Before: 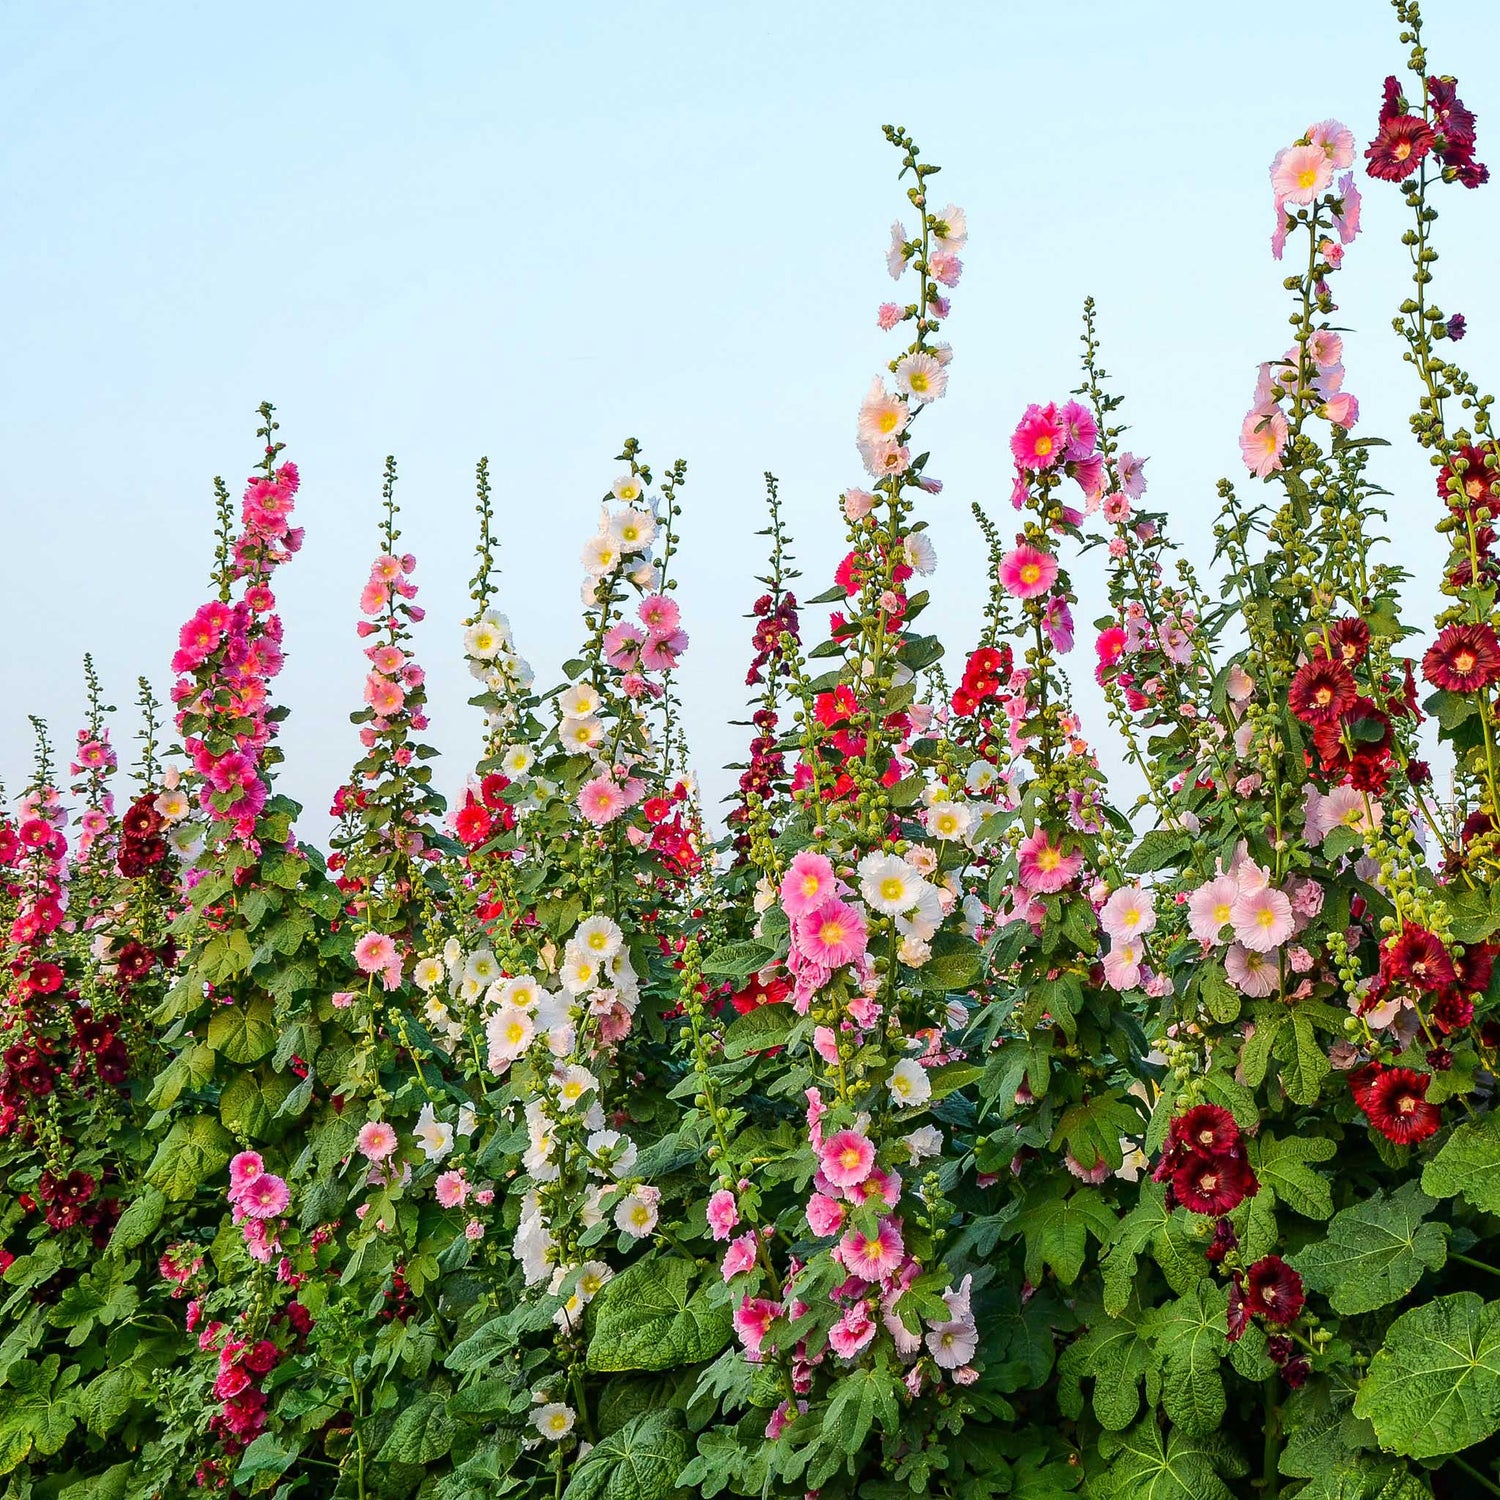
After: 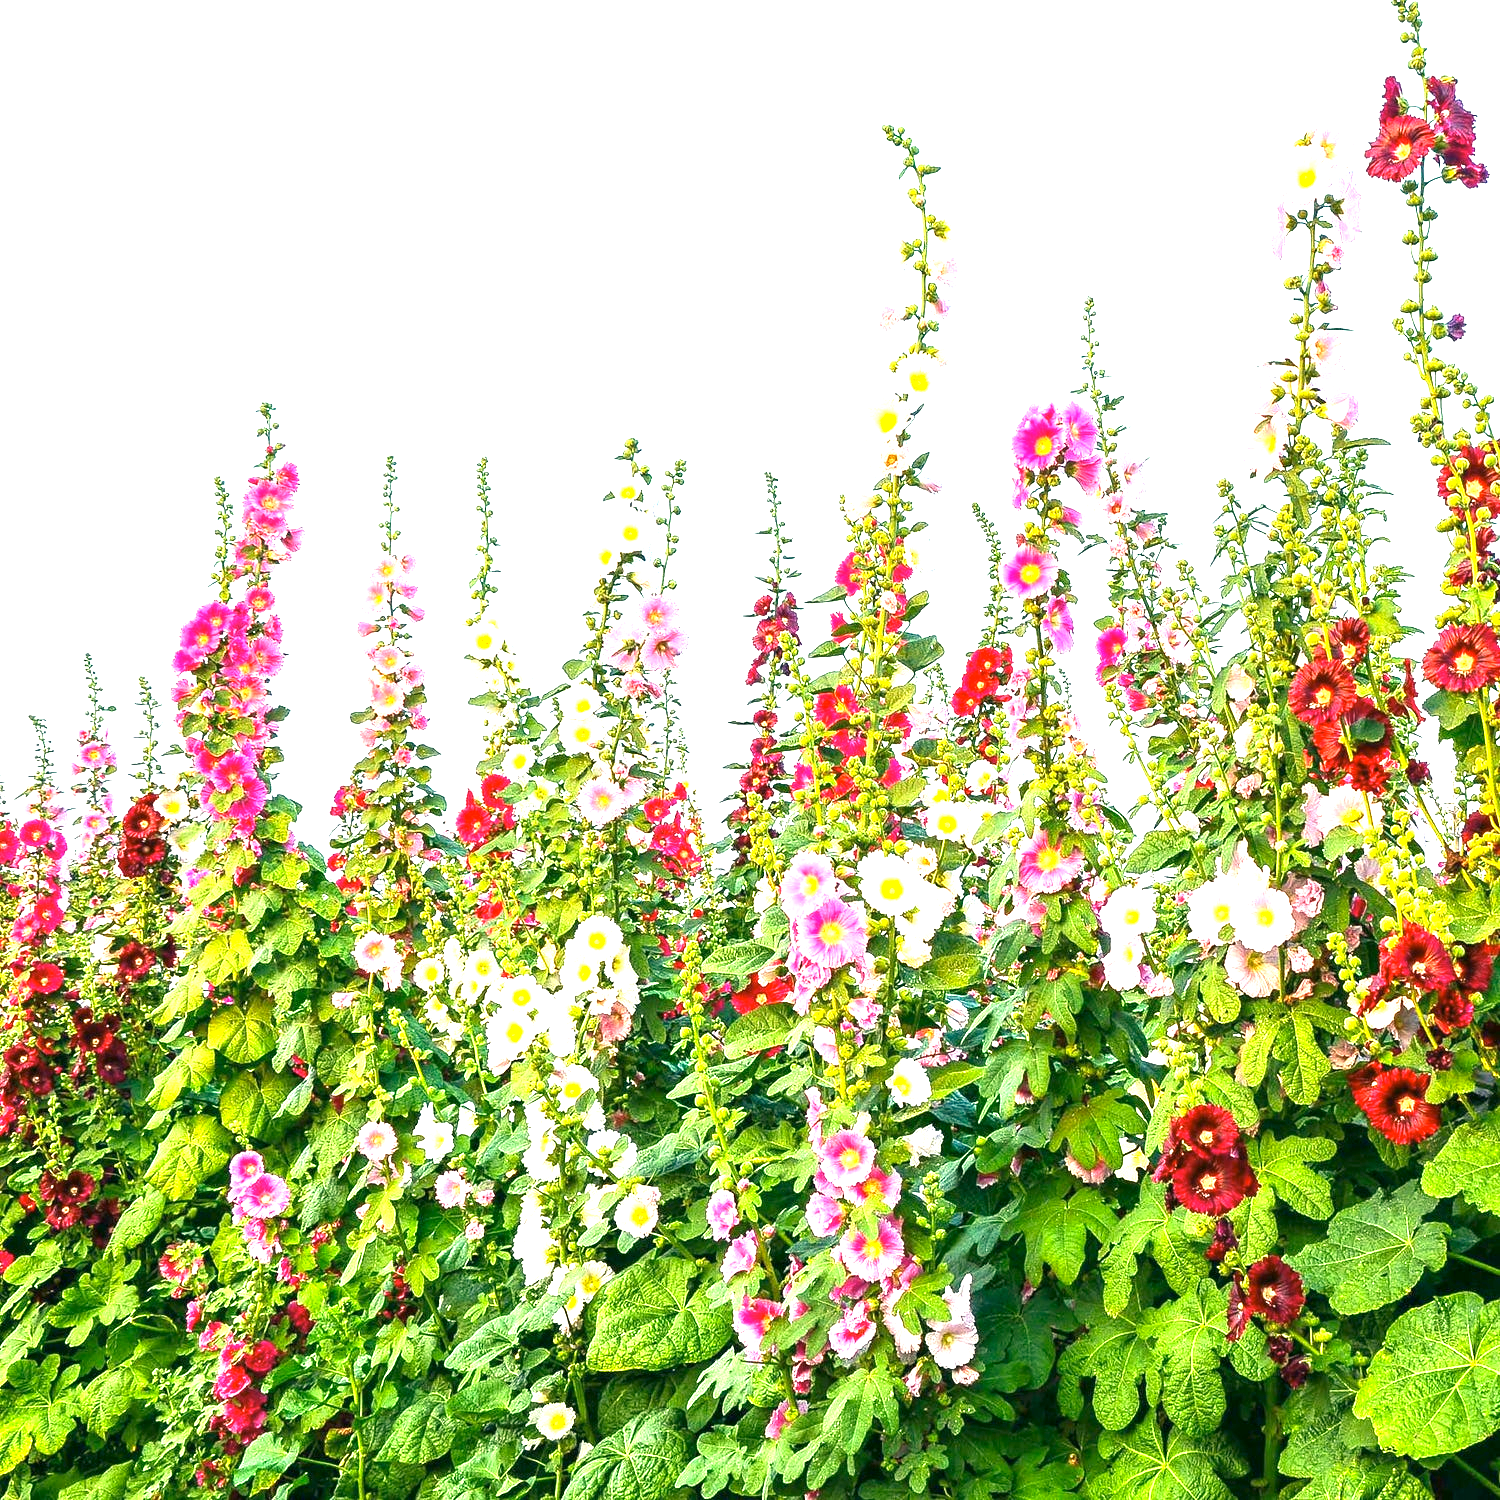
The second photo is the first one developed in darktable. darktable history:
exposure: black level correction 0, exposure 1.9 EV, compensate highlight preservation false
color correction: highlights a* -0.482, highlights b* 9.48, shadows a* -9.48, shadows b* 0.803
